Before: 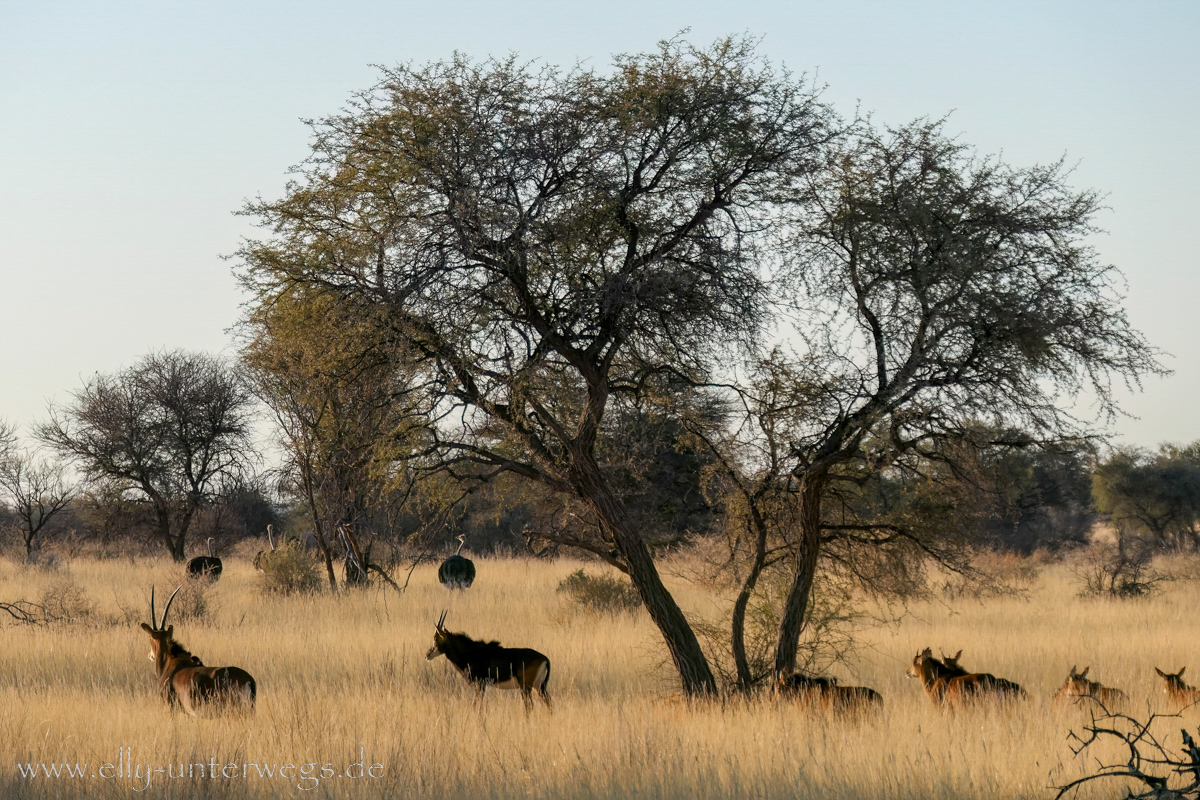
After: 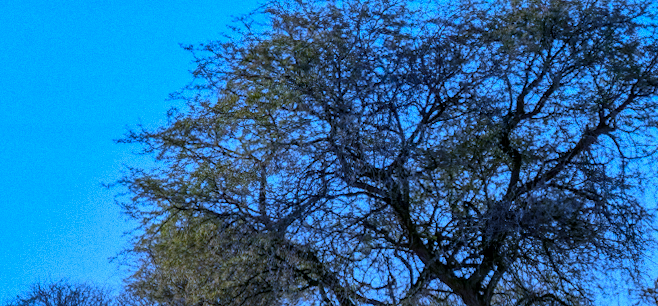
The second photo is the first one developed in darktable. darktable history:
white balance: red 0.766, blue 1.537
crop: left 10.121%, top 10.631%, right 36.218%, bottom 51.526%
shadows and highlights: low approximation 0.01, soften with gaussian
grain: coarseness 0.09 ISO
rotate and perspective: lens shift (vertical) 0.048, lens shift (horizontal) -0.024, automatic cropping off
color zones: curves: ch0 [(0, 0.613) (0.01, 0.613) (0.245, 0.448) (0.498, 0.529) (0.642, 0.665) (0.879, 0.777) (0.99, 0.613)]; ch1 [(0, 0) (0.143, 0) (0.286, 0) (0.429, 0) (0.571, 0) (0.714, 0) (0.857, 0)], mix -138.01%
local contrast: on, module defaults
